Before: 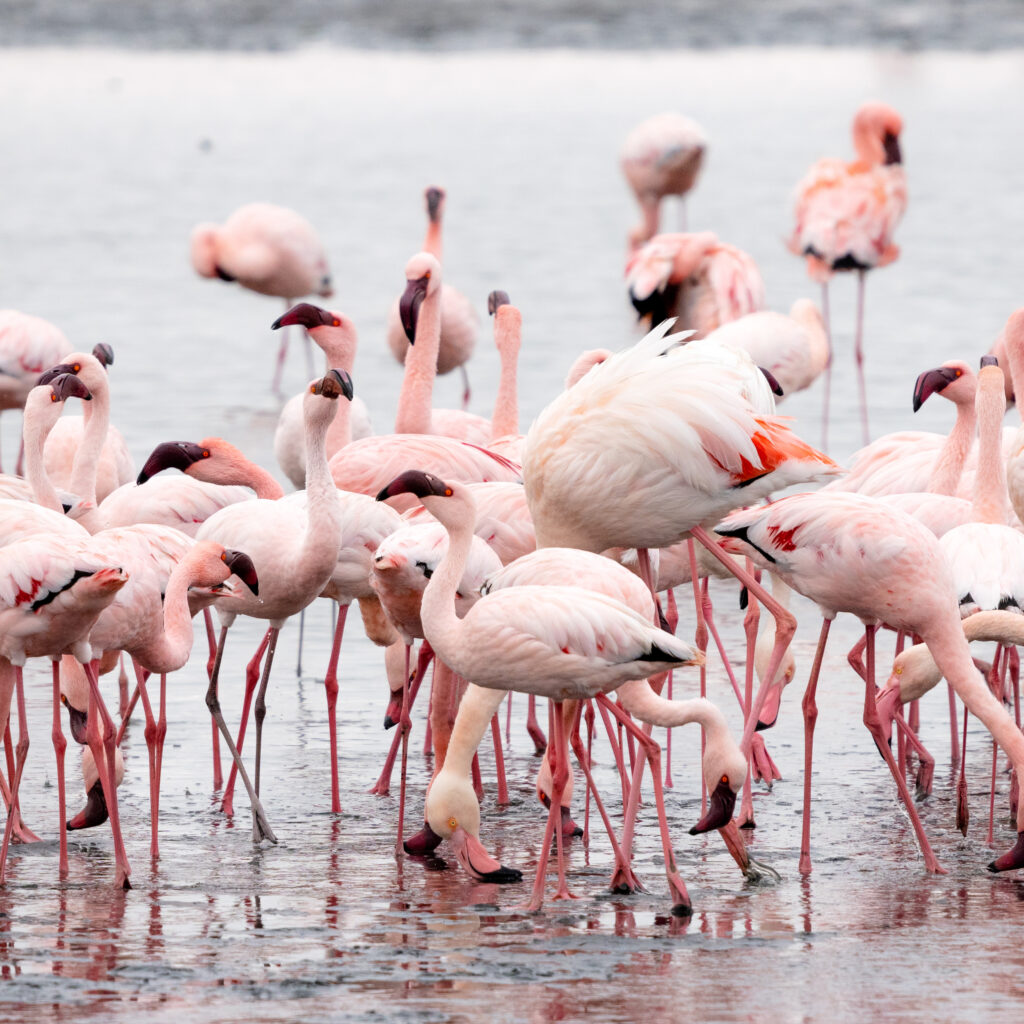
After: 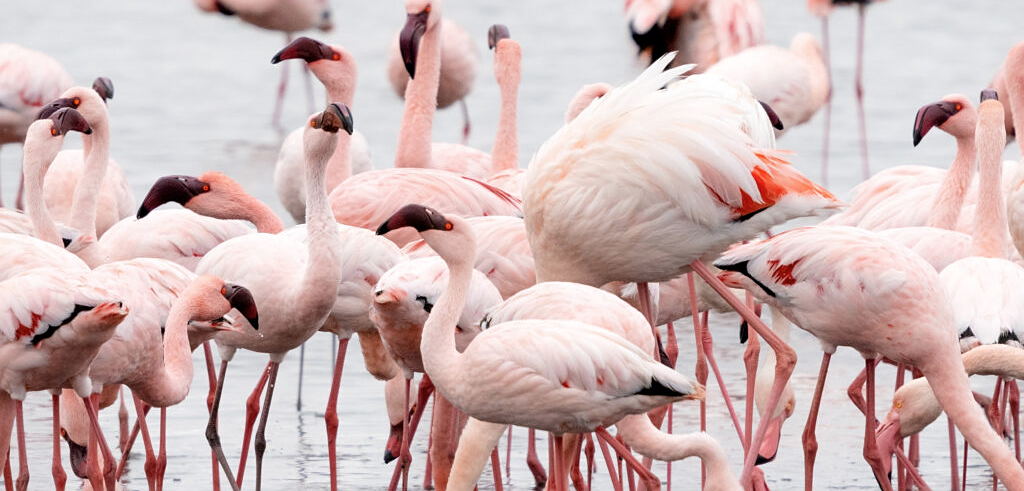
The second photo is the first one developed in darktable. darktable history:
sharpen: radius 1.226, amount 0.288, threshold 0.109
color zones: curves: ch1 [(0, 0.455) (0.063, 0.455) (0.286, 0.495) (0.429, 0.5) (0.571, 0.5) (0.714, 0.5) (0.857, 0.5) (1, 0.455)]; ch2 [(0, 0.532) (0.063, 0.521) (0.233, 0.447) (0.429, 0.489) (0.571, 0.5) (0.714, 0.5) (0.857, 0.5) (1, 0.532)]
crop and rotate: top 25.98%, bottom 26.02%
